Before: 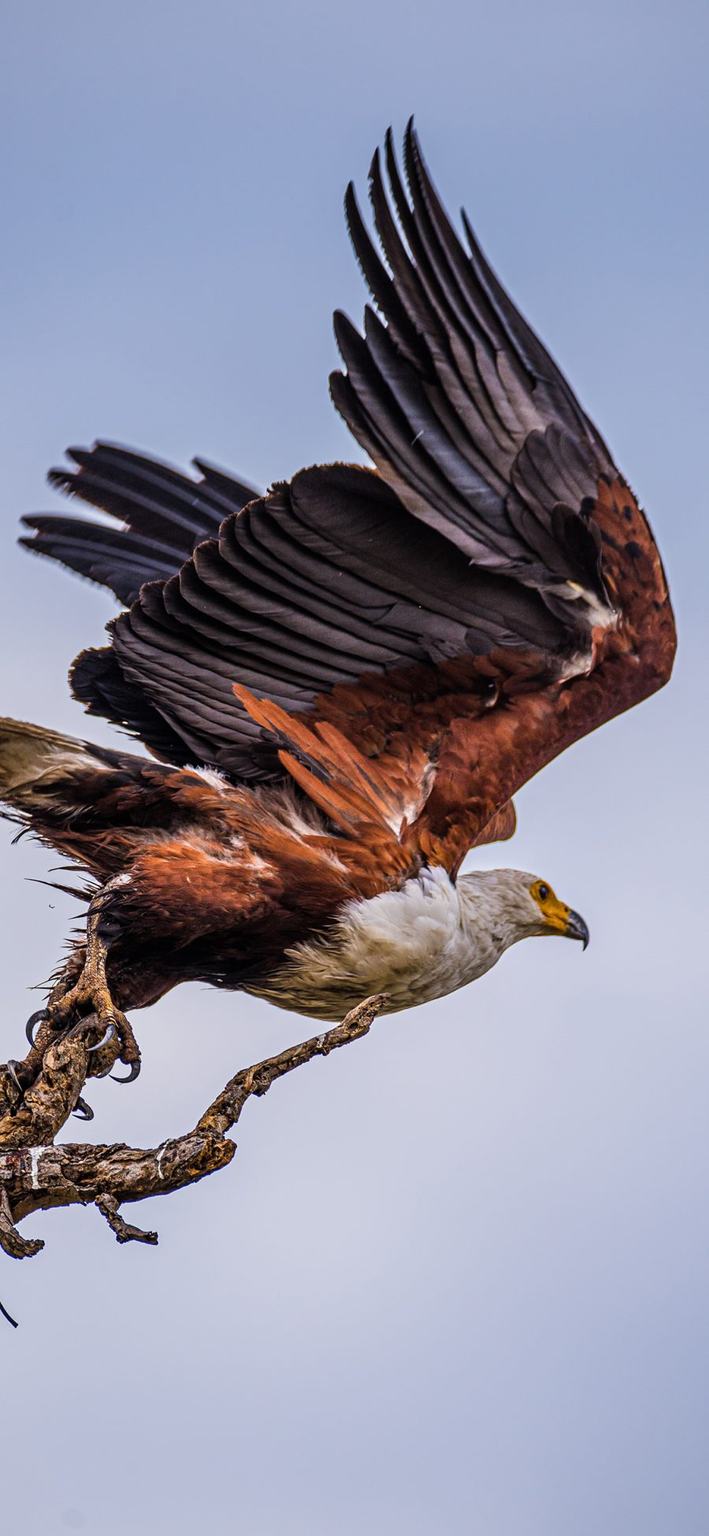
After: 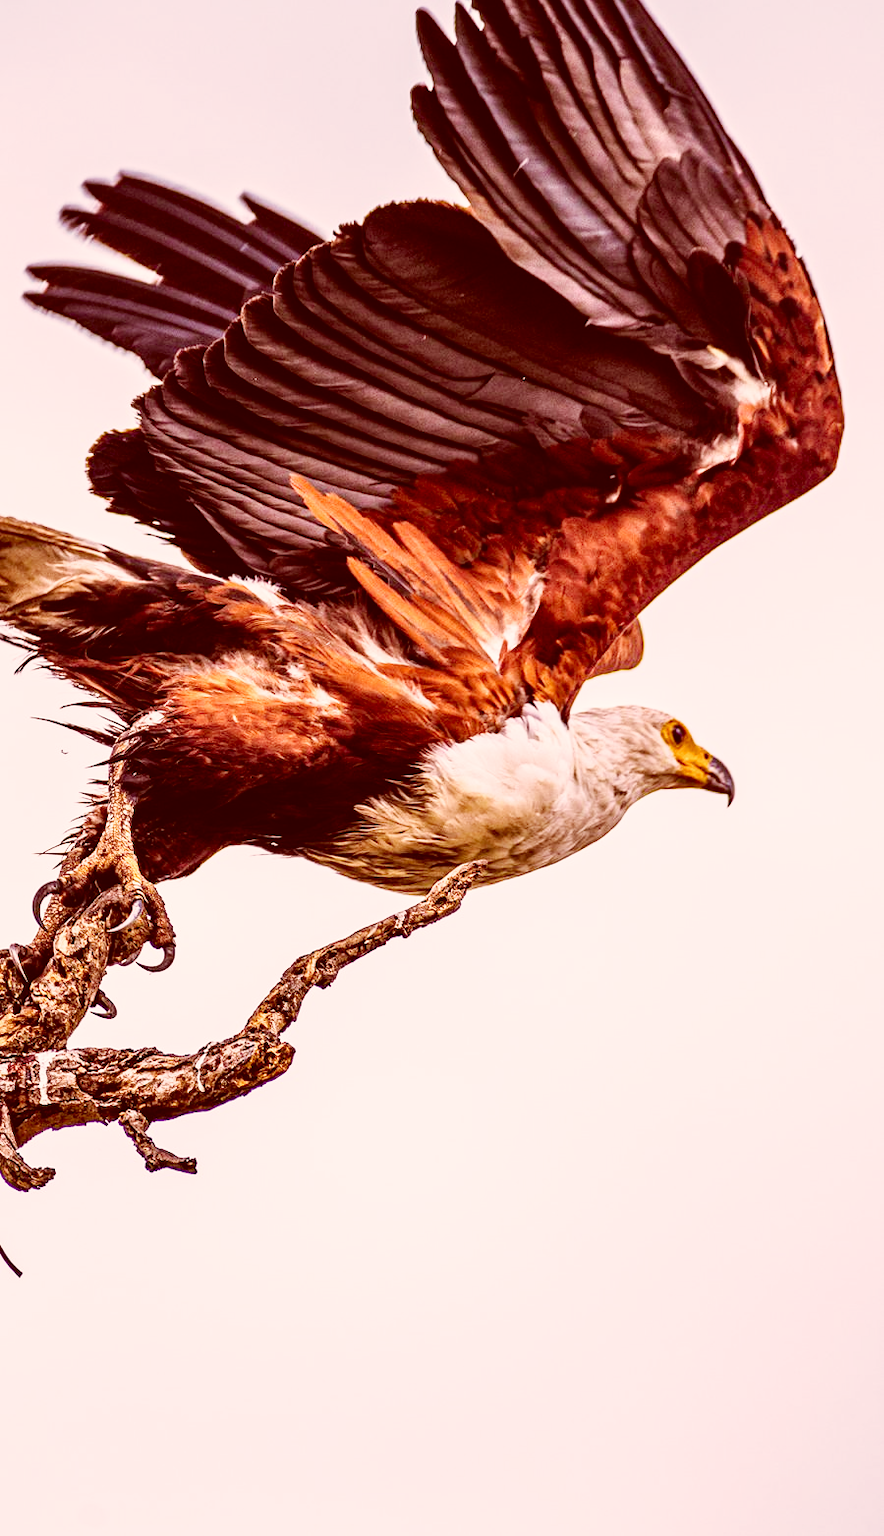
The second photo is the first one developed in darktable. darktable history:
crop and rotate: top 19.779%
color correction: highlights a* 9.32, highlights b* 8.46, shadows a* 39.89, shadows b* 39.49, saturation 0.778
base curve: curves: ch0 [(0, 0) (0.018, 0.026) (0.143, 0.37) (0.33, 0.731) (0.458, 0.853) (0.735, 0.965) (0.905, 0.986) (1, 1)], preserve colors none
